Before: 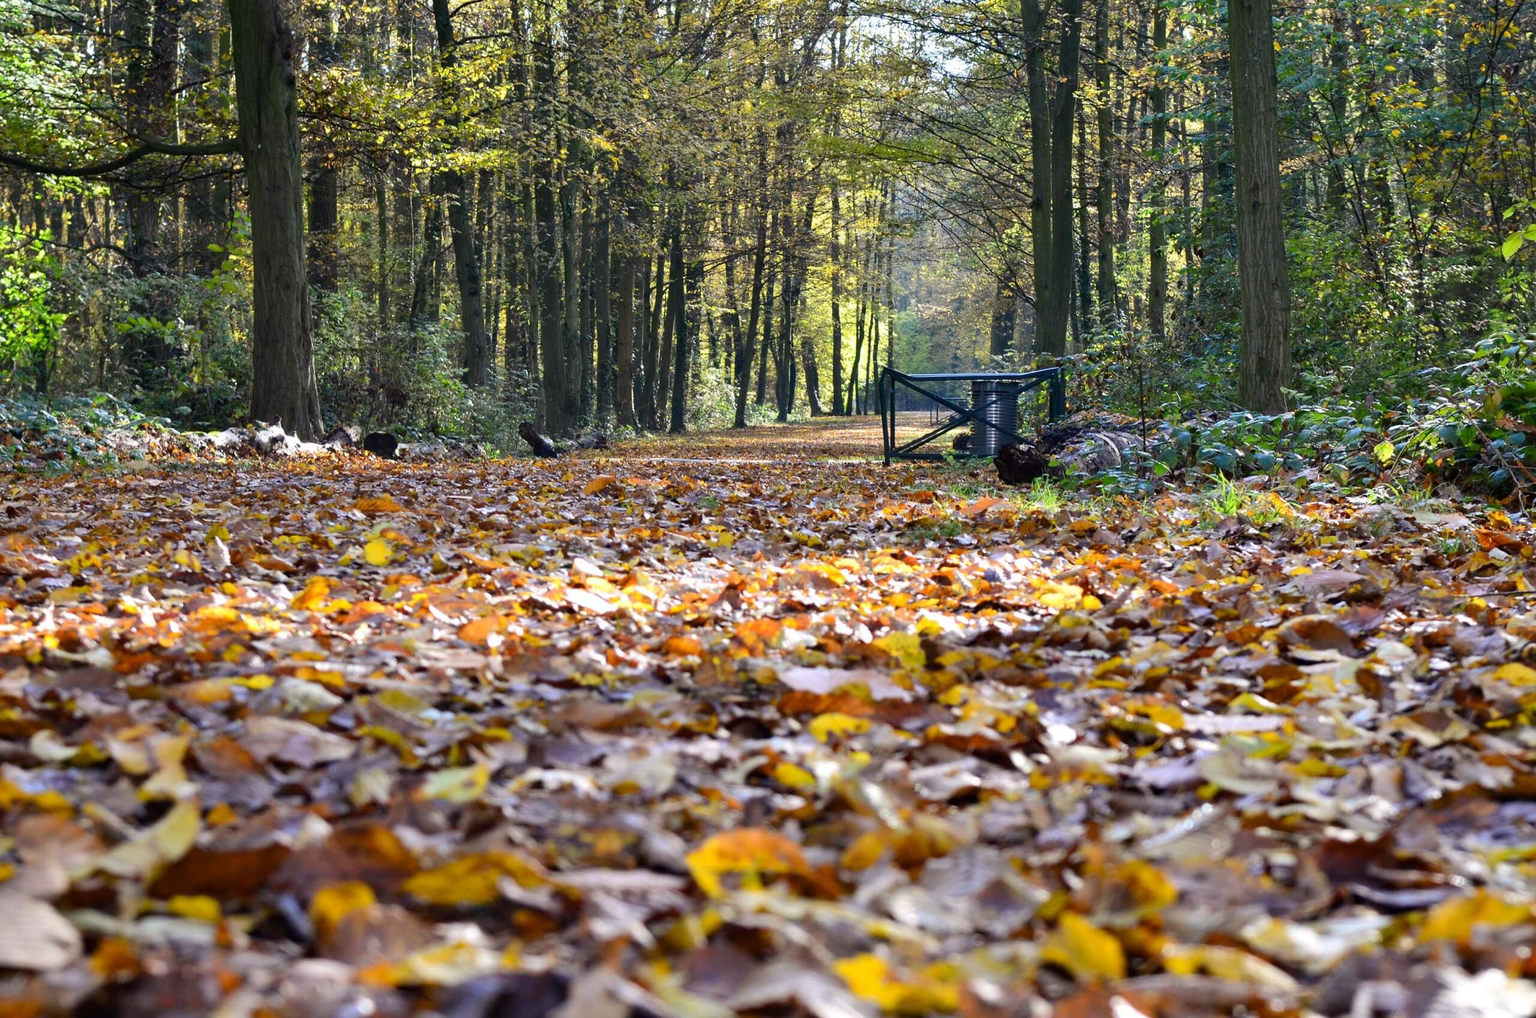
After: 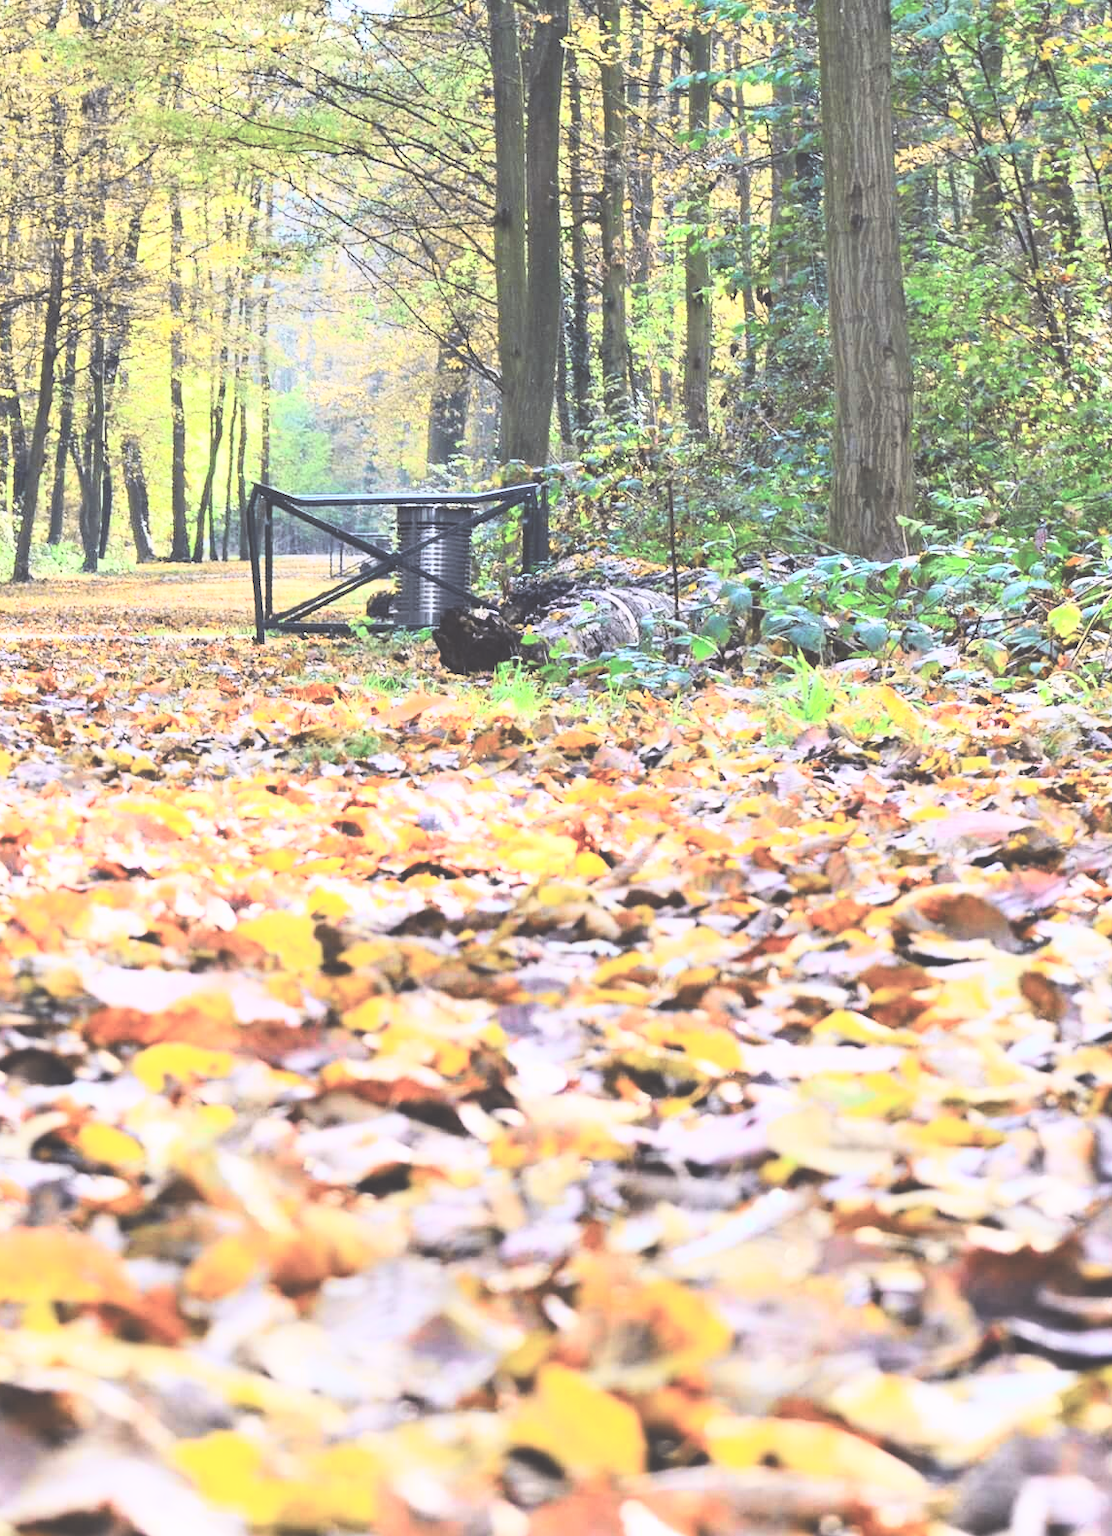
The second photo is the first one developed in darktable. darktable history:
crop: left 47.332%, top 6.757%, right 7.933%
base curve: curves: ch0 [(0, 0) (0.028, 0.03) (0.121, 0.232) (0.46, 0.748) (0.859, 0.968) (1, 1)], exposure shift 0.578
tone curve: curves: ch0 [(0, 0.011) (0.053, 0.026) (0.174, 0.115) (0.398, 0.444) (0.673, 0.775) (0.829, 0.906) (0.991, 0.981)]; ch1 [(0, 0) (0.264, 0.22) (0.407, 0.373) (0.463, 0.457) (0.492, 0.501) (0.512, 0.513) (0.54, 0.543) (0.585, 0.617) (0.659, 0.686) (0.78, 0.8) (1, 1)]; ch2 [(0, 0) (0.438, 0.449) (0.473, 0.469) (0.503, 0.5) (0.523, 0.534) (0.562, 0.591) (0.612, 0.627) (0.701, 0.707) (1, 1)], color space Lab, independent channels
shadows and highlights: shadows -1.46, highlights 41.56
exposure: black level correction -0.042, exposure 0.06 EV, compensate highlight preservation false
